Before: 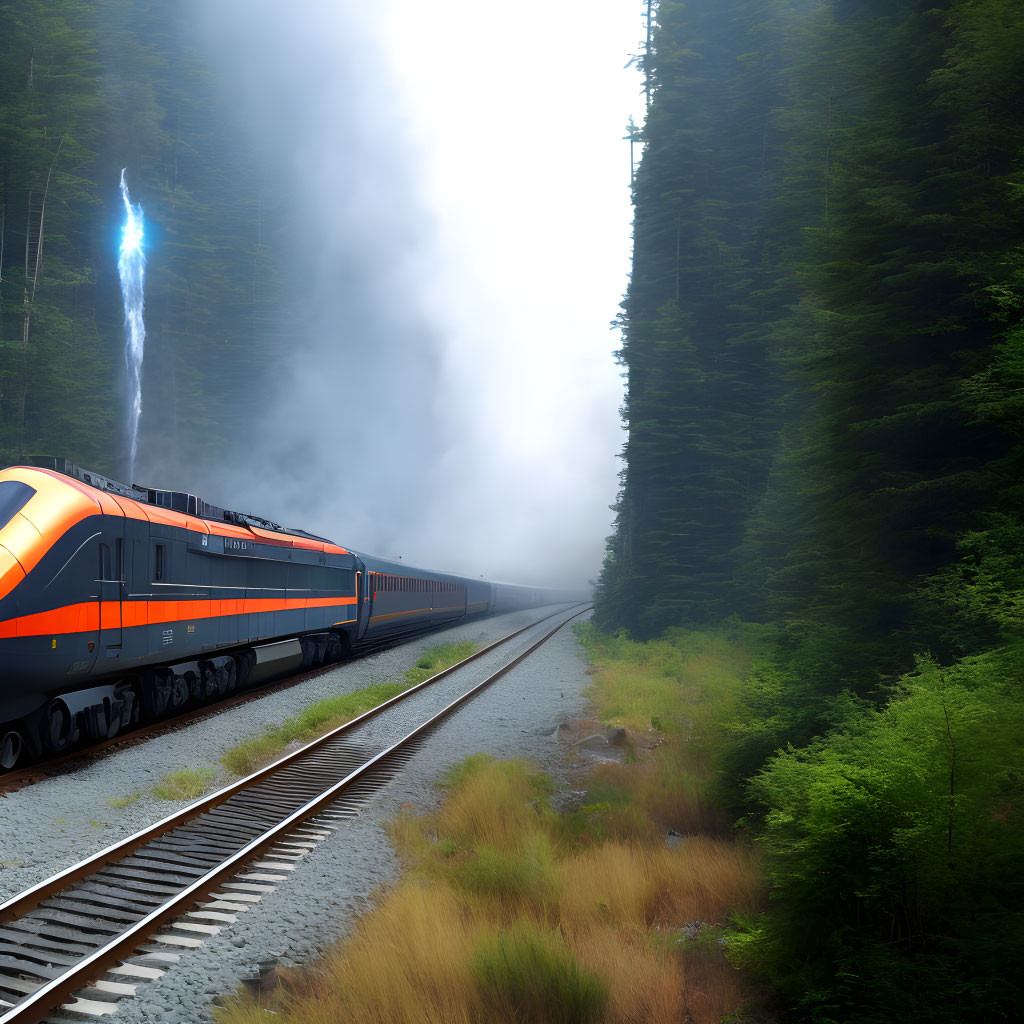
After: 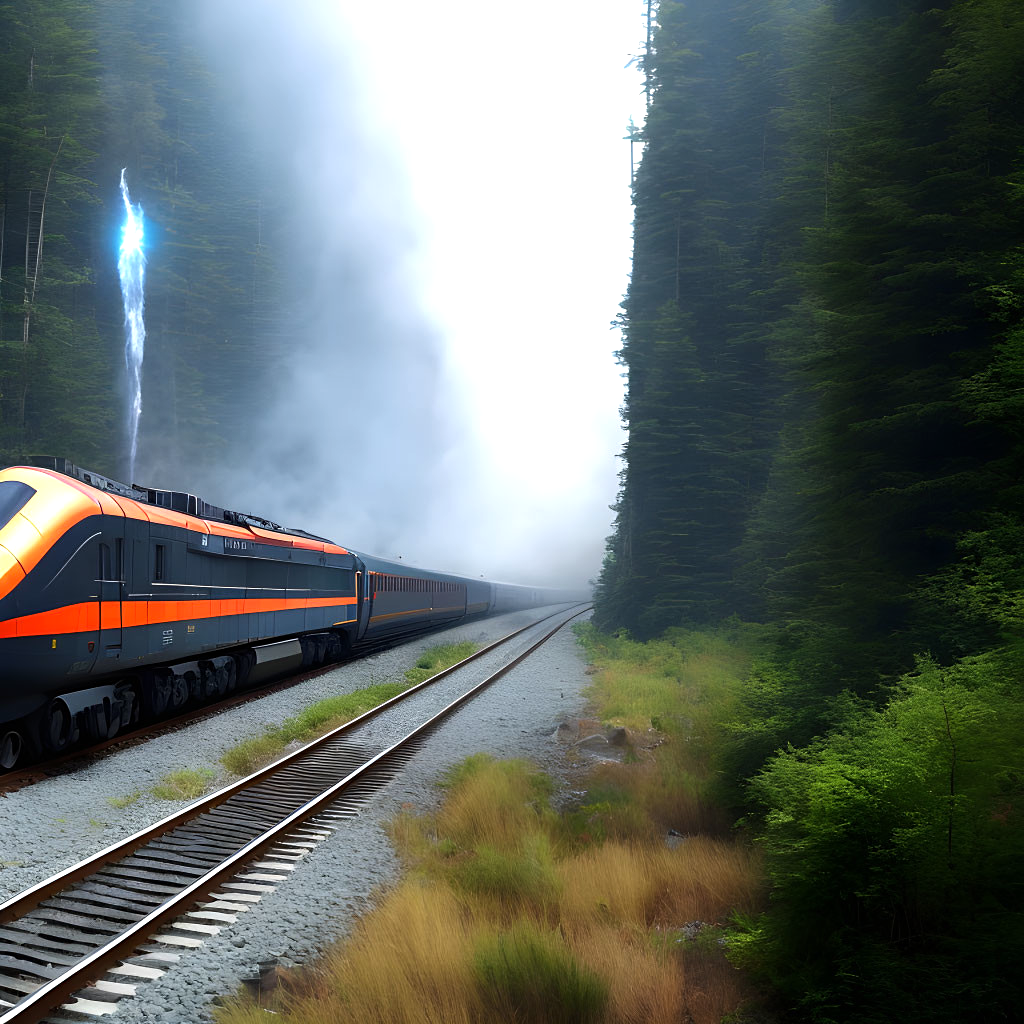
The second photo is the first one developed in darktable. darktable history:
tone equalizer: -8 EV -0.391 EV, -7 EV -0.384 EV, -6 EV -0.358 EV, -5 EV -0.224 EV, -3 EV 0.194 EV, -2 EV 0.348 EV, -1 EV 0.39 EV, +0 EV 0.403 EV, edges refinement/feathering 500, mask exposure compensation -1.57 EV, preserve details no
sharpen: amount 0.204
